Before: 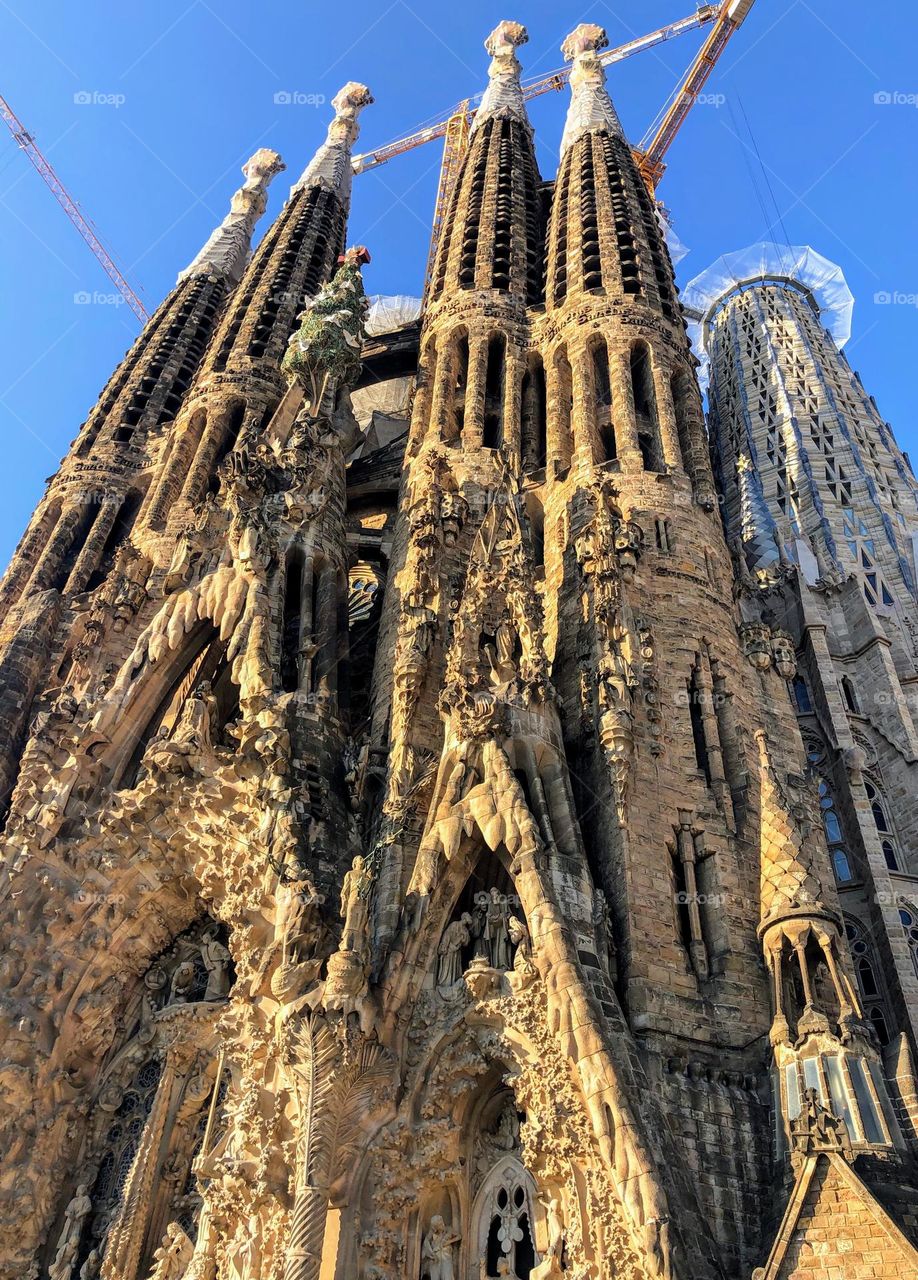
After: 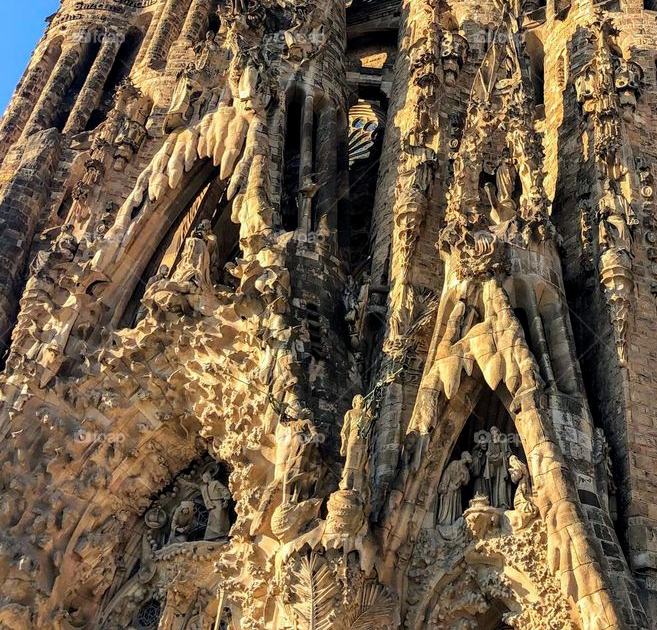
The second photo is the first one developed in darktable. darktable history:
haze removal: compatibility mode true, adaptive false
crop: top 36.033%, right 28.4%, bottom 14.707%
